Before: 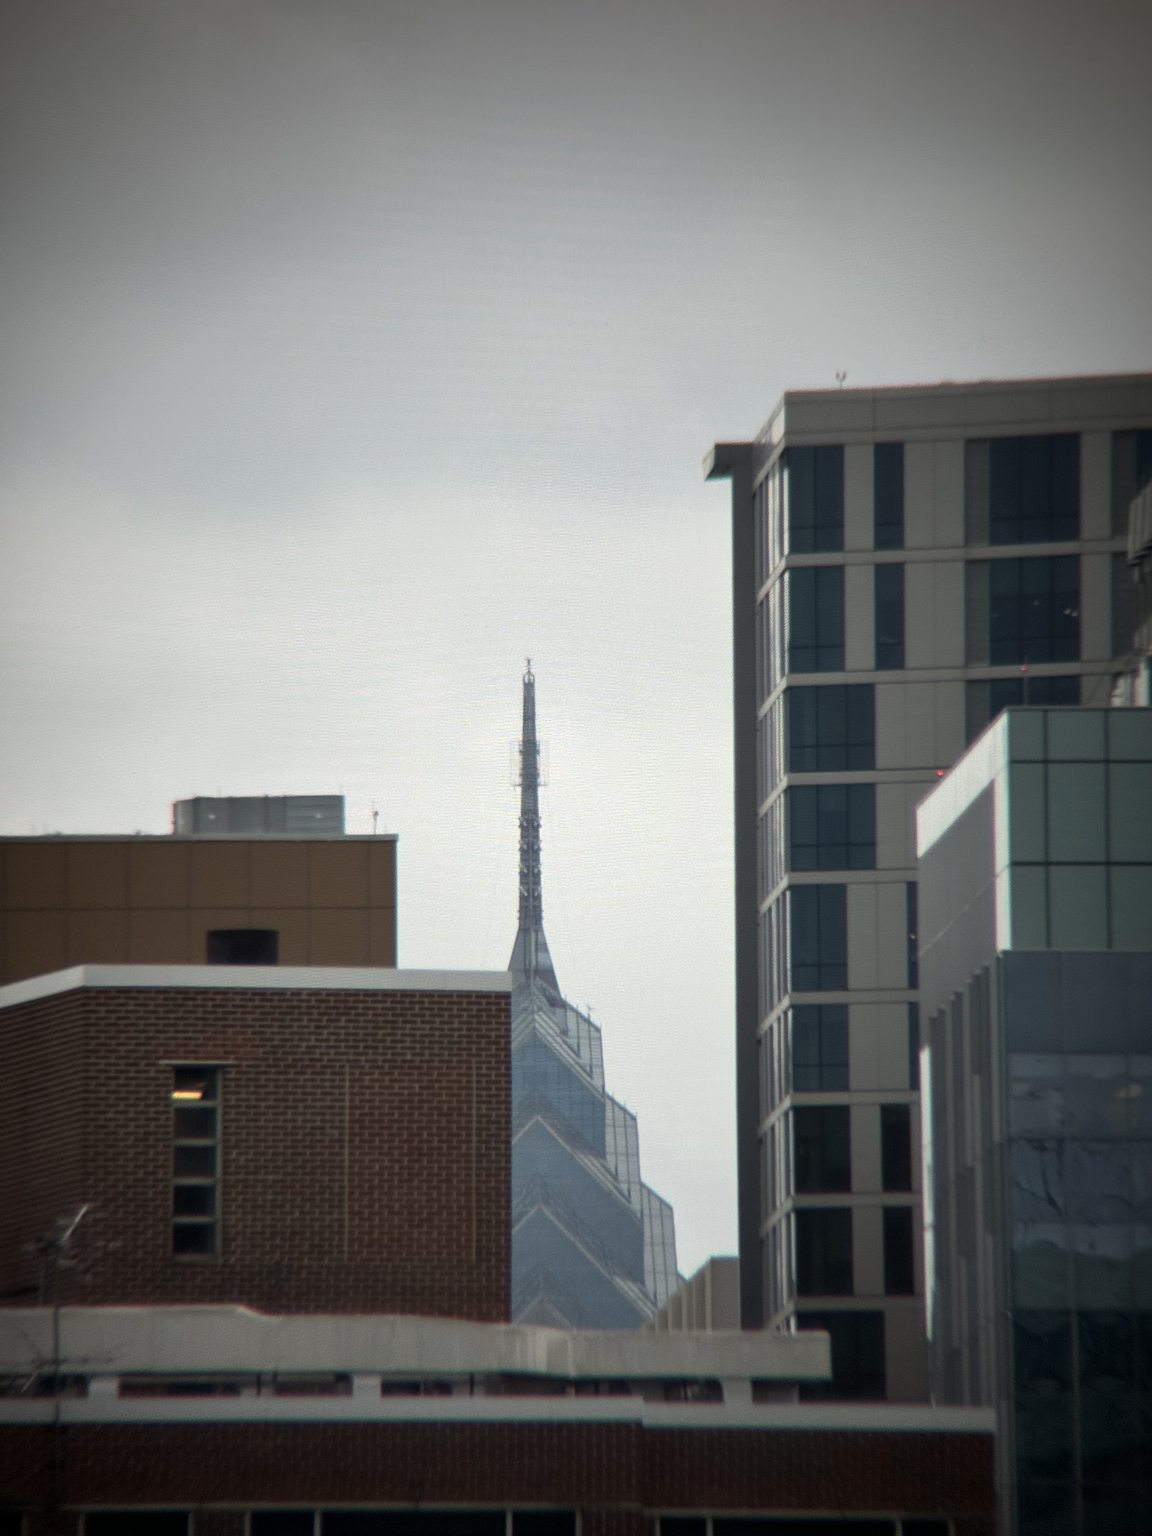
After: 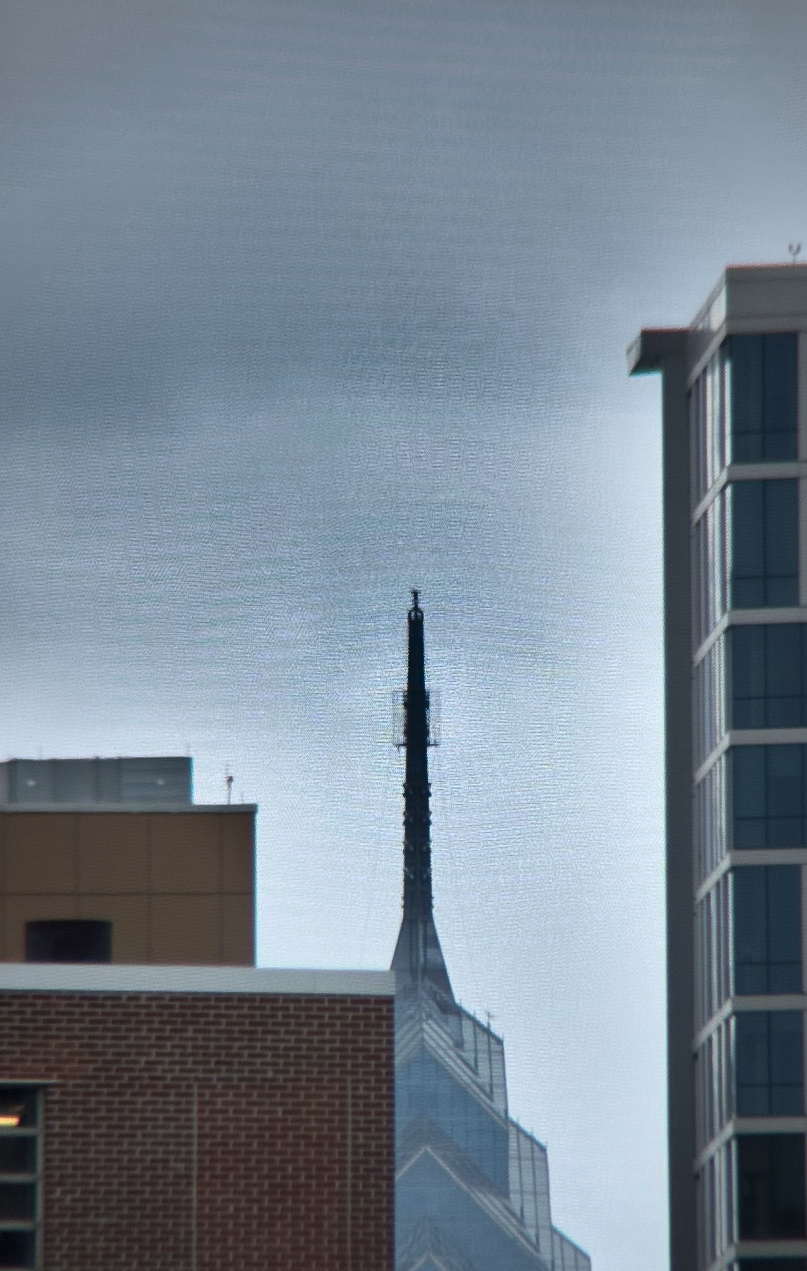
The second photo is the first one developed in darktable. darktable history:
shadows and highlights: shadows 20.91, highlights -82.73, soften with gaussian
crop: left 16.202%, top 11.208%, right 26.045%, bottom 20.557%
white balance: red 0.954, blue 1.079
